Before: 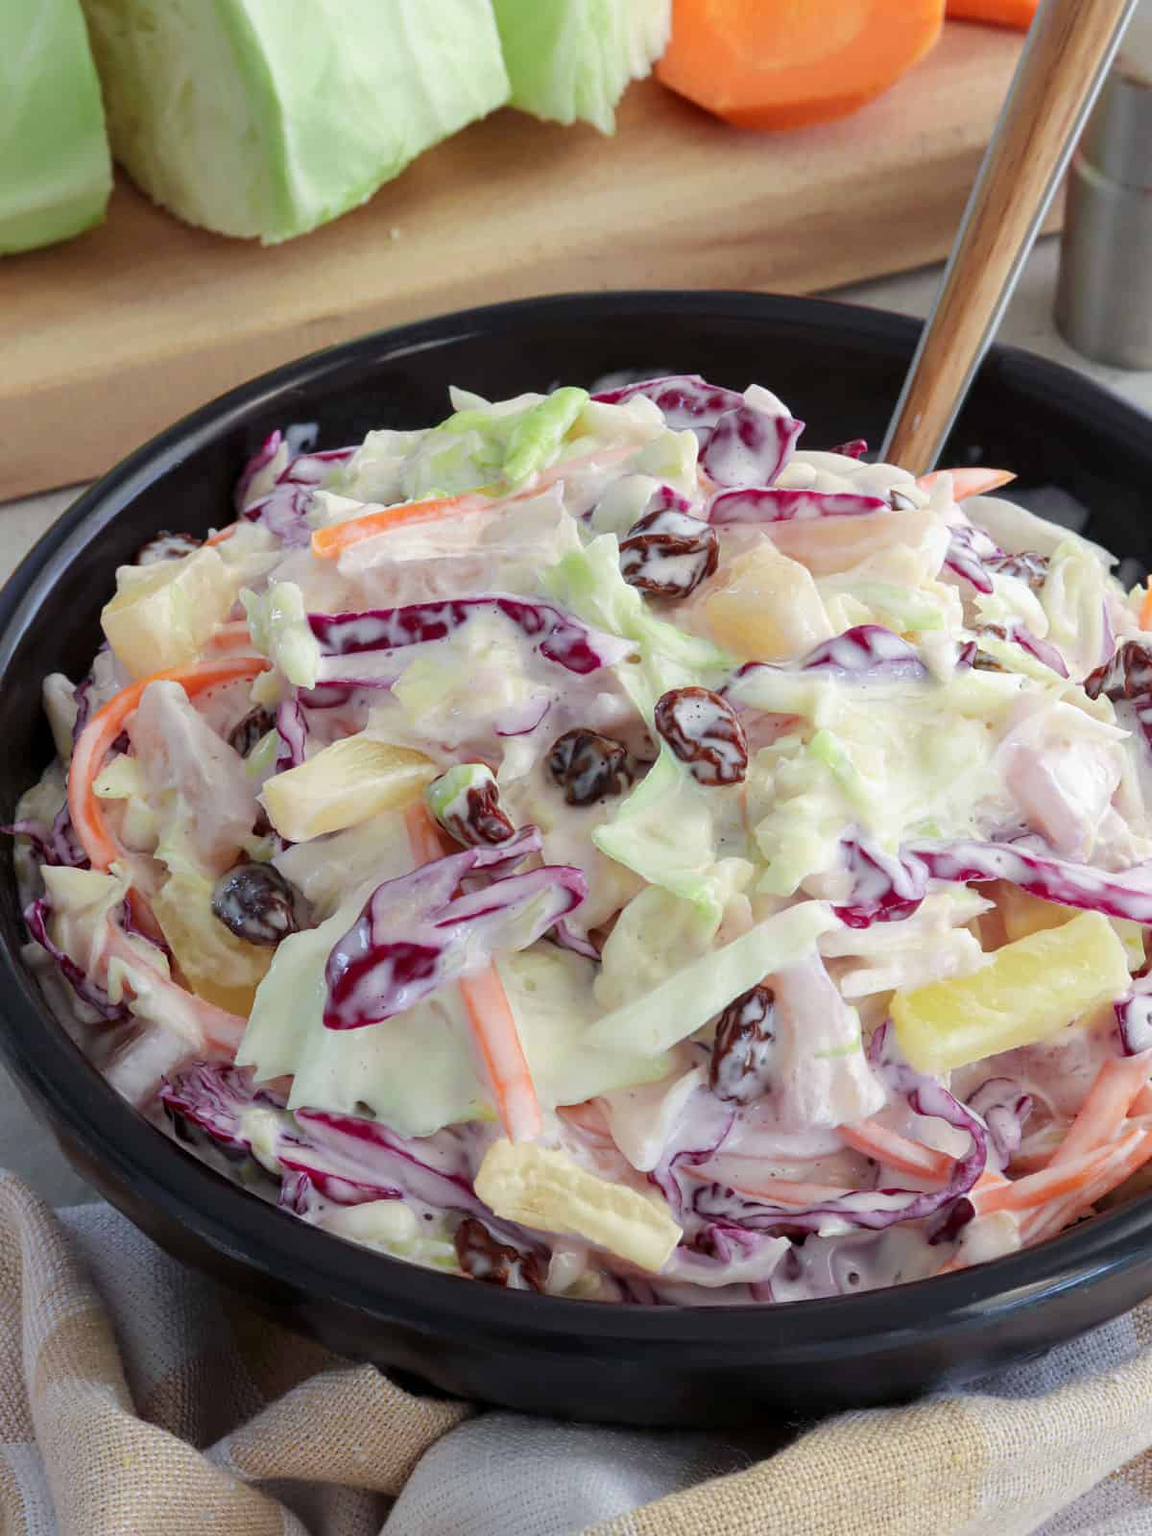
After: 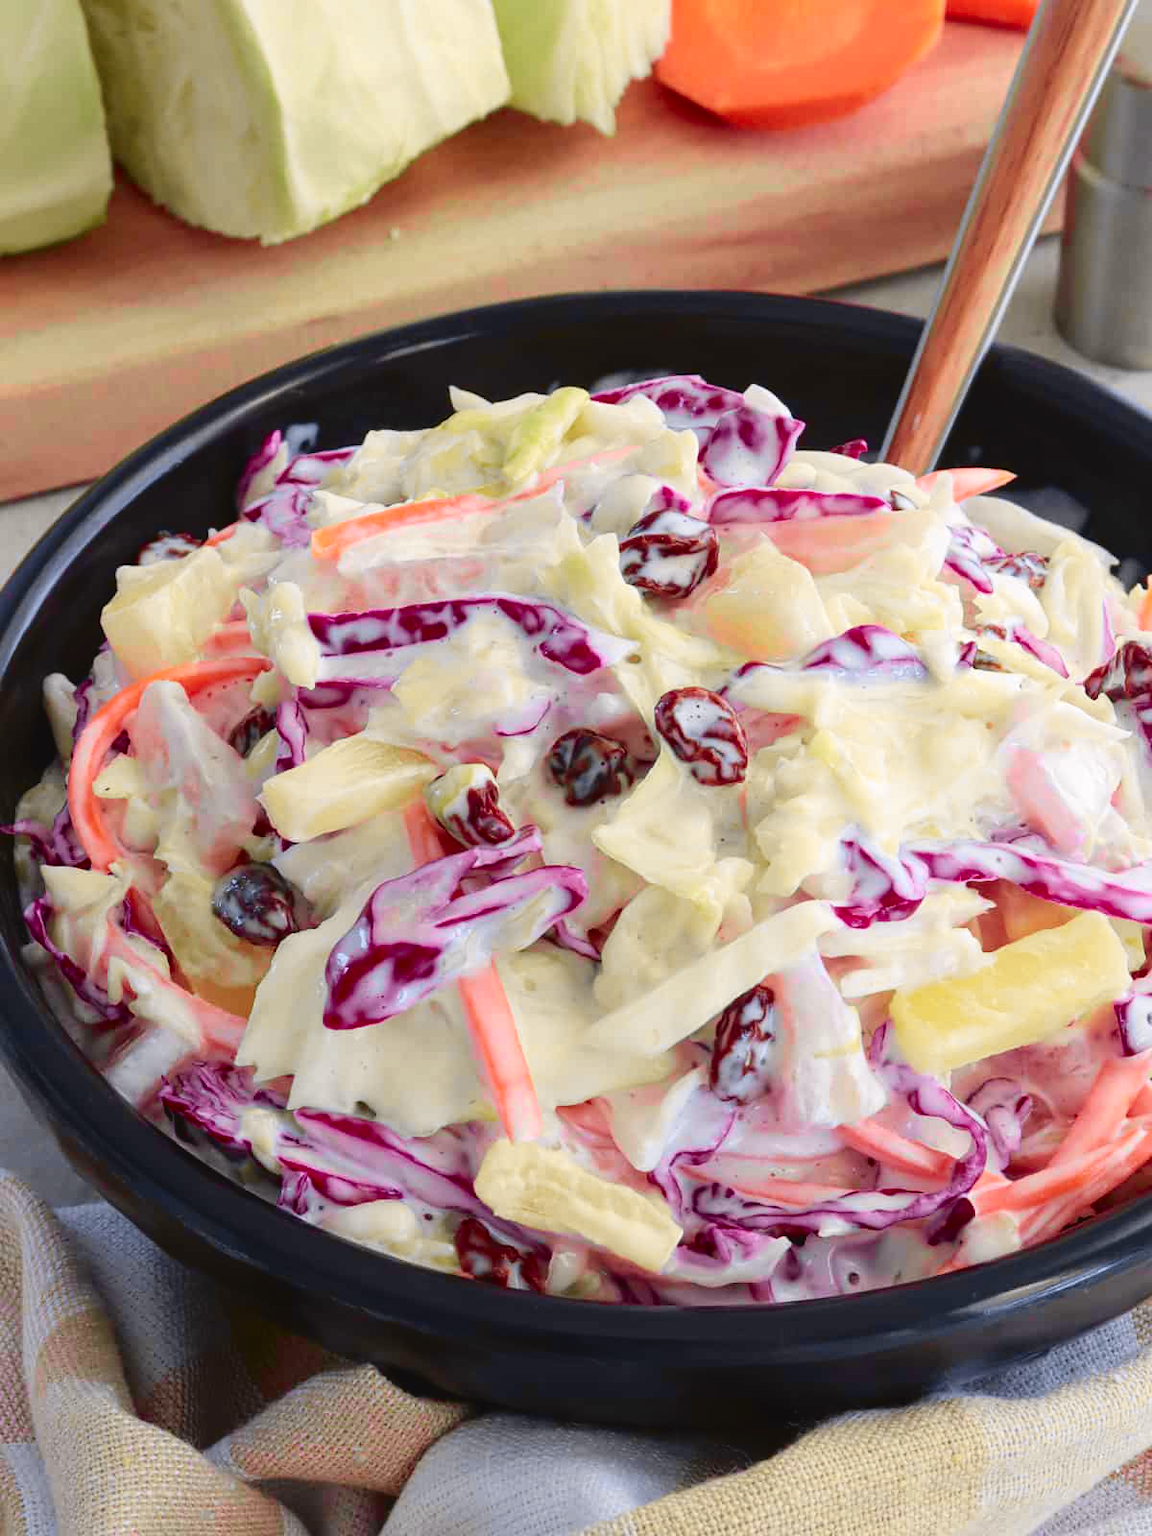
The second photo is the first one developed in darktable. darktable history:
tone curve: curves: ch0 [(0, 0.036) (0.119, 0.115) (0.466, 0.498) (0.715, 0.767) (0.817, 0.865) (1, 0.998)]; ch1 [(0, 0) (0.377, 0.424) (0.442, 0.491) (0.487, 0.502) (0.514, 0.512) (0.536, 0.577) (0.66, 0.724) (1, 1)]; ch2 [(0, 0) (0.38, 0.405) (0.463, 0.443) (0.492, 0.486) (0.526, 0.541) (0.578, 0.598) (1, 1)], color space Lab, independent channels, preserve colors none
